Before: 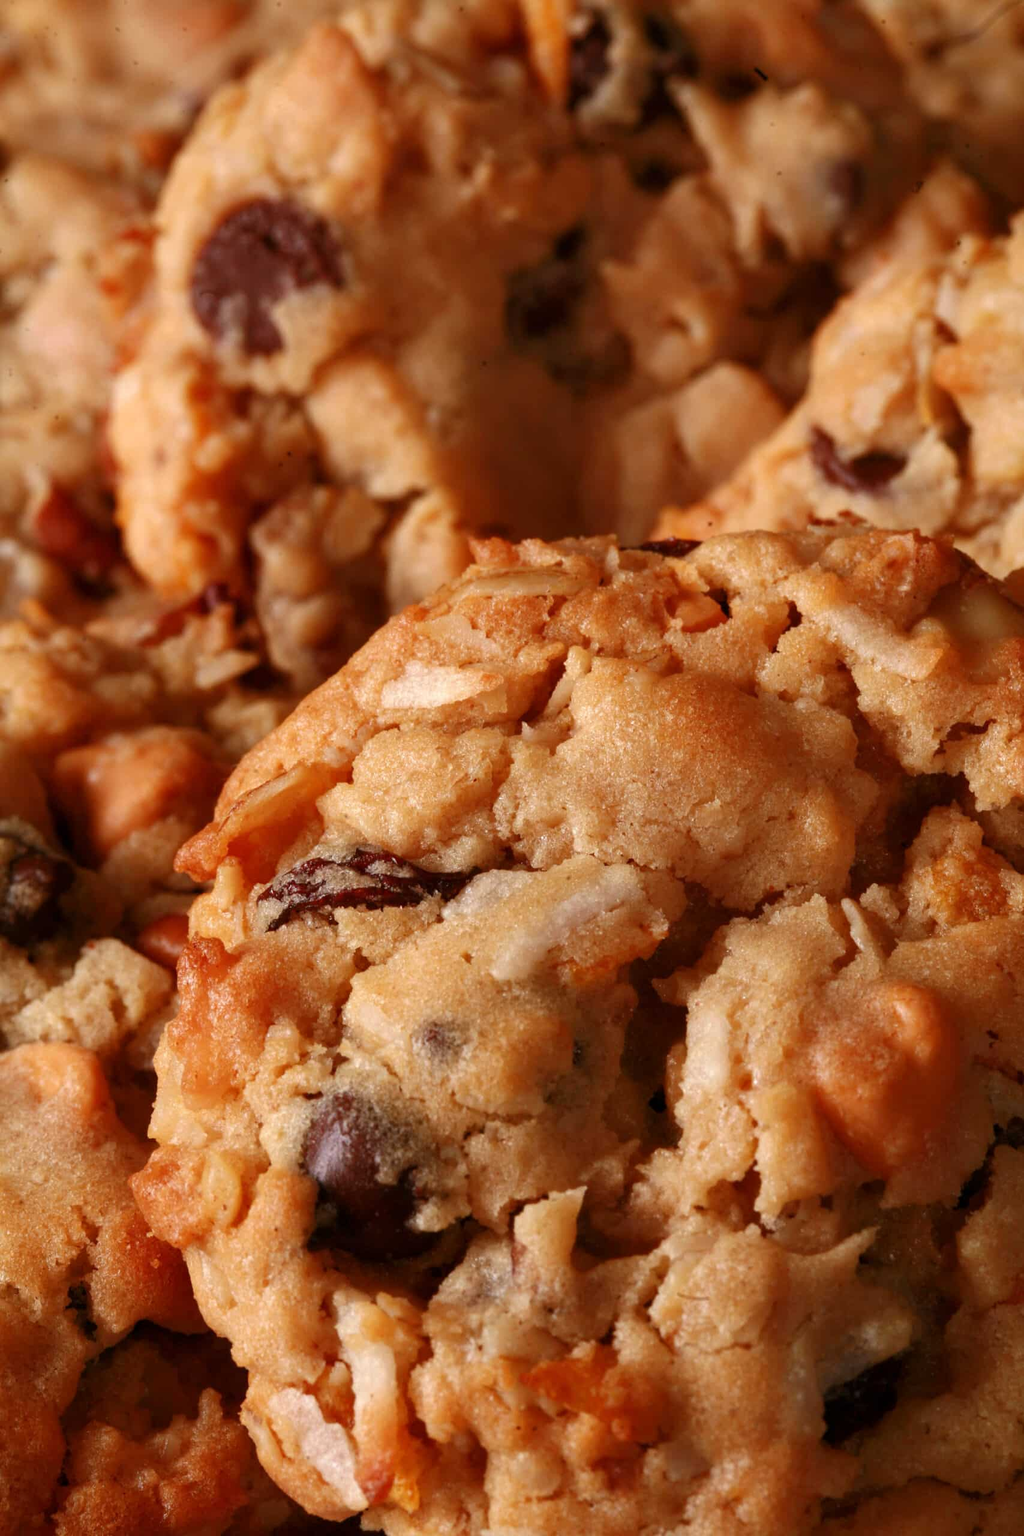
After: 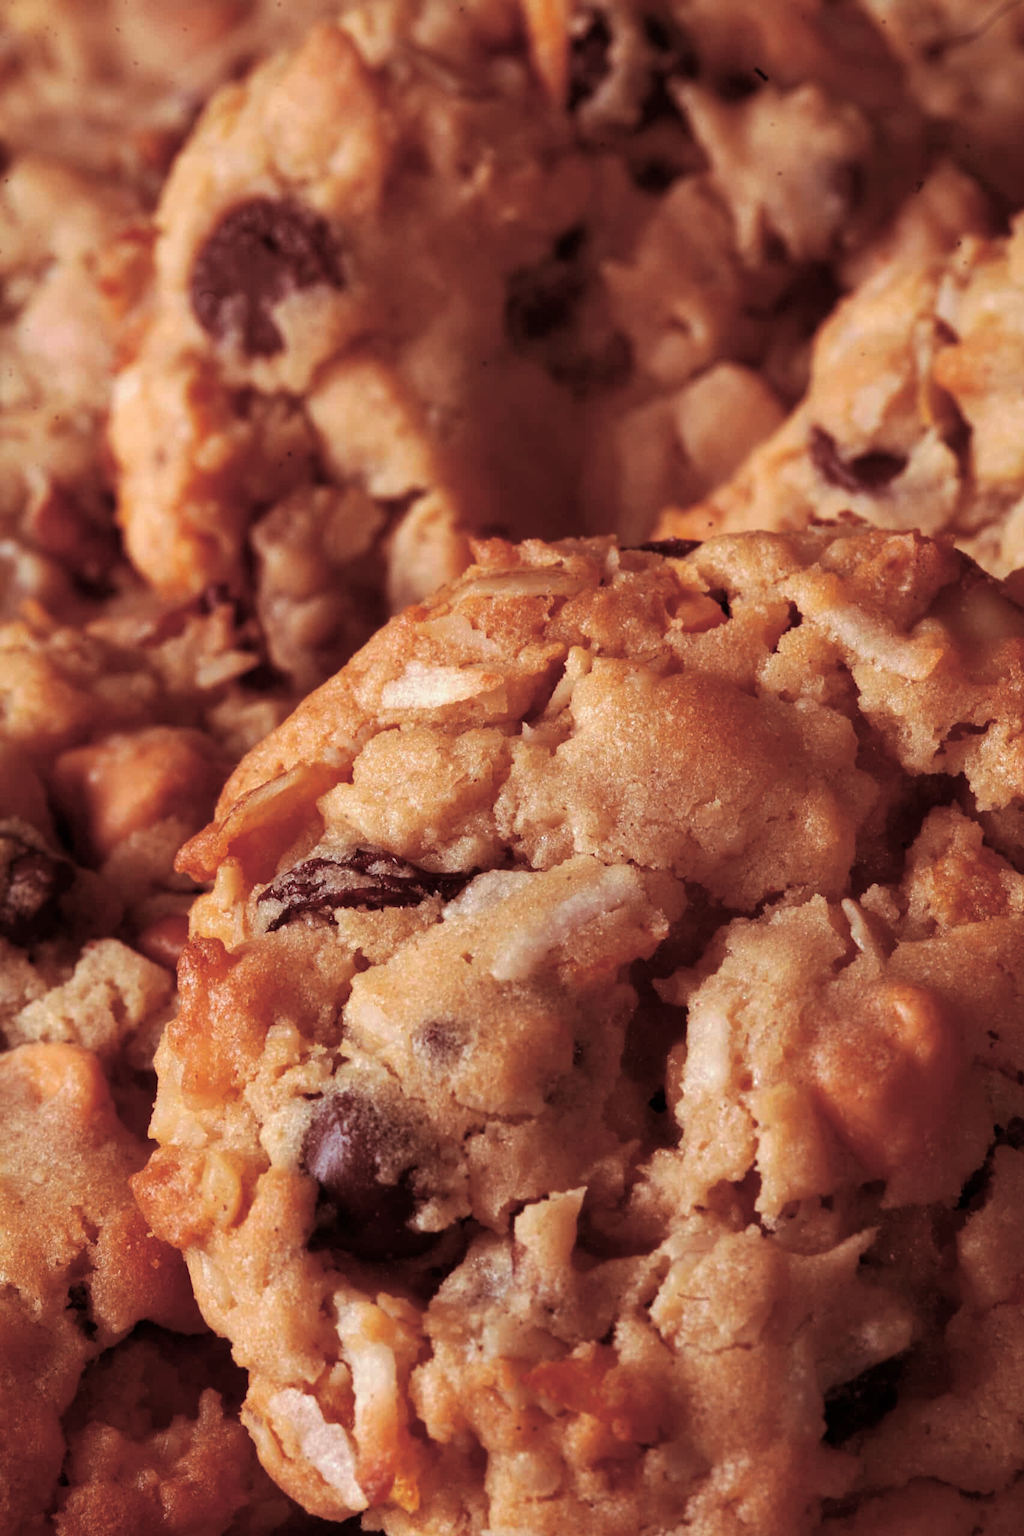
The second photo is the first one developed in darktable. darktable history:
split-toning: shadows › hue 360°
color correction: highlights a* -0.137, highlights b* -5.91, shadows a* -0.137, shadows b* -0.137
